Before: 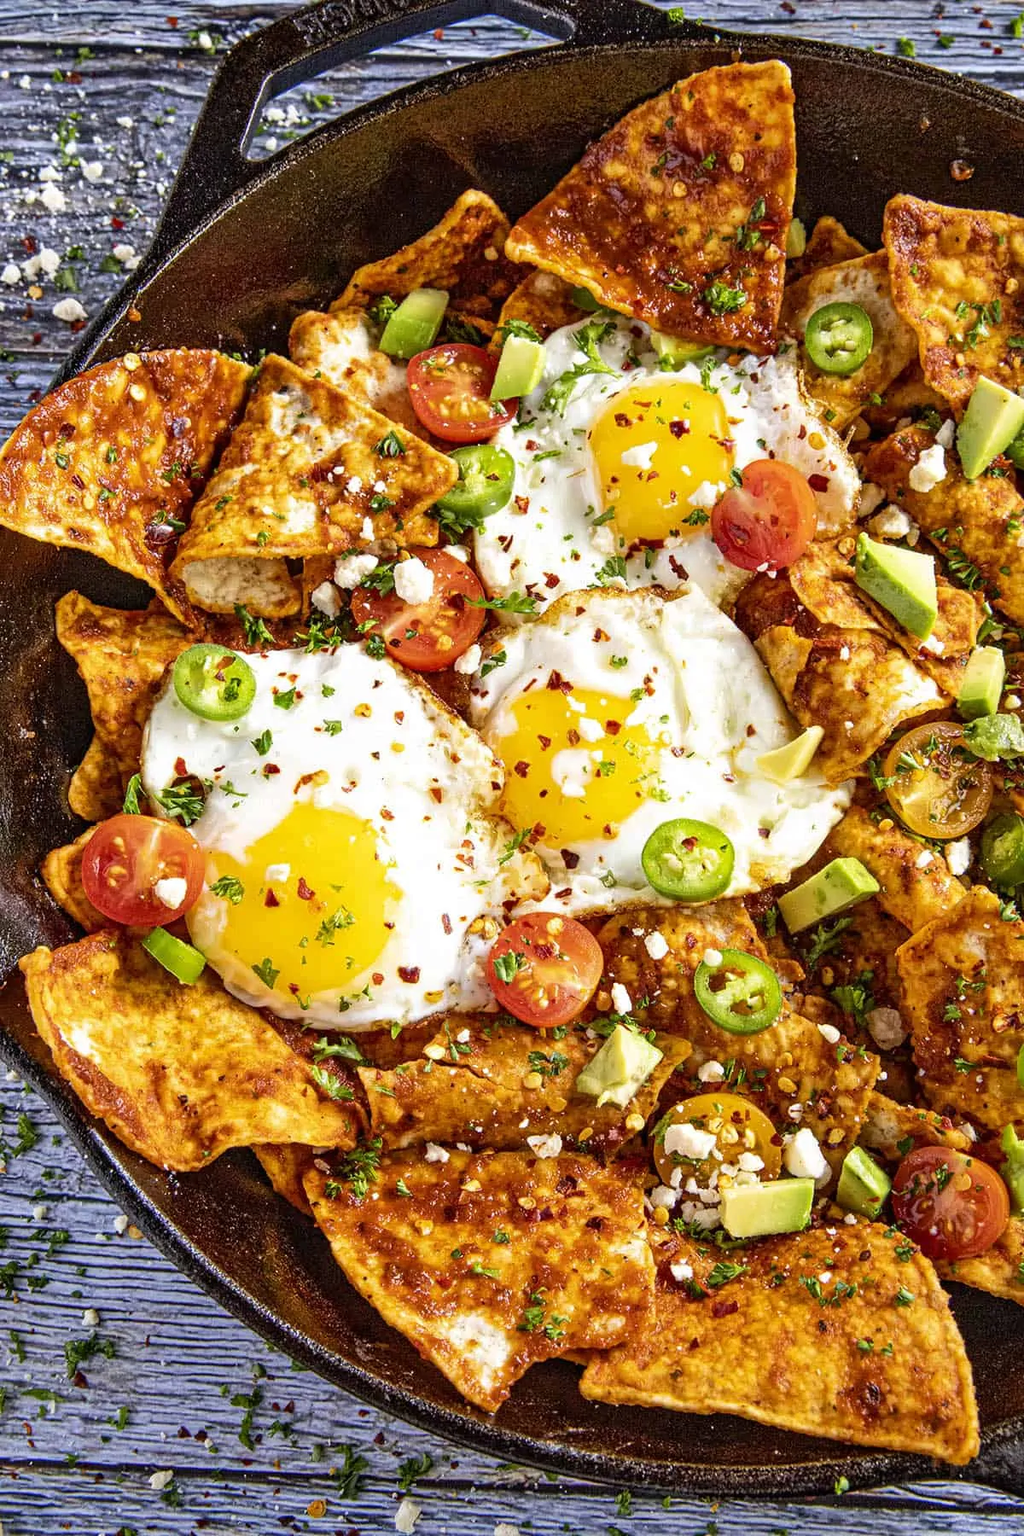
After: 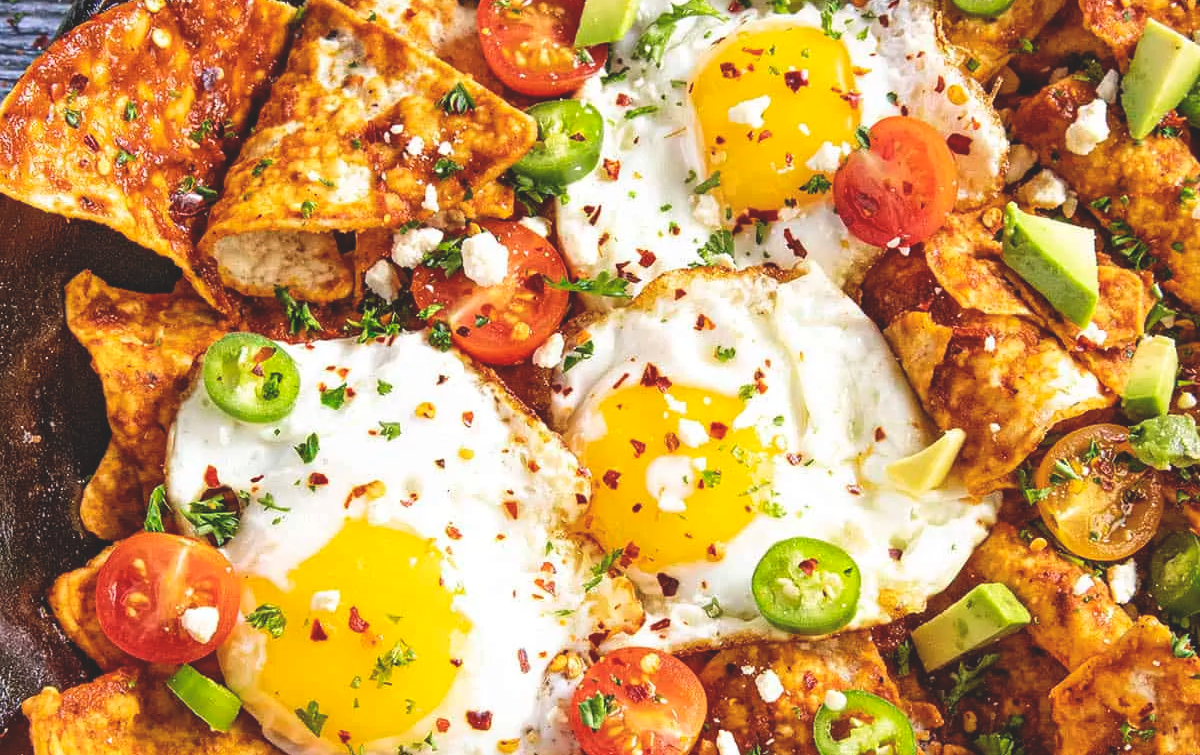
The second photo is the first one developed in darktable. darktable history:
exposure: black level correction -0.016, compensate highlight preservation false
crop and rotate: top 23.486%, bottom 34.565%
